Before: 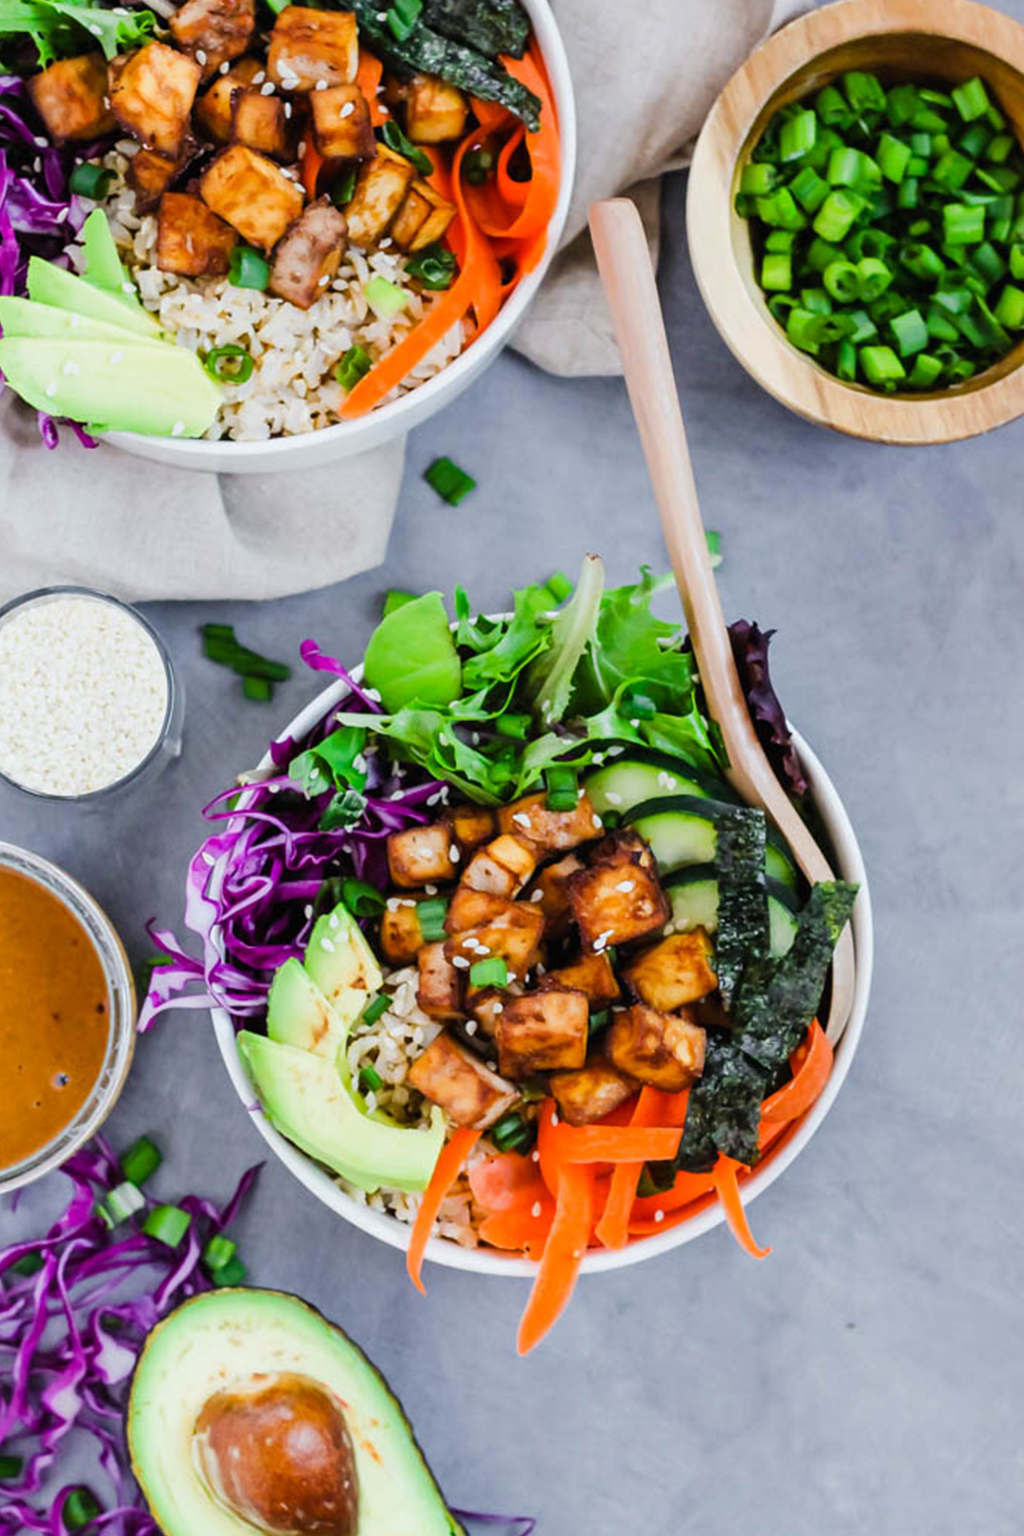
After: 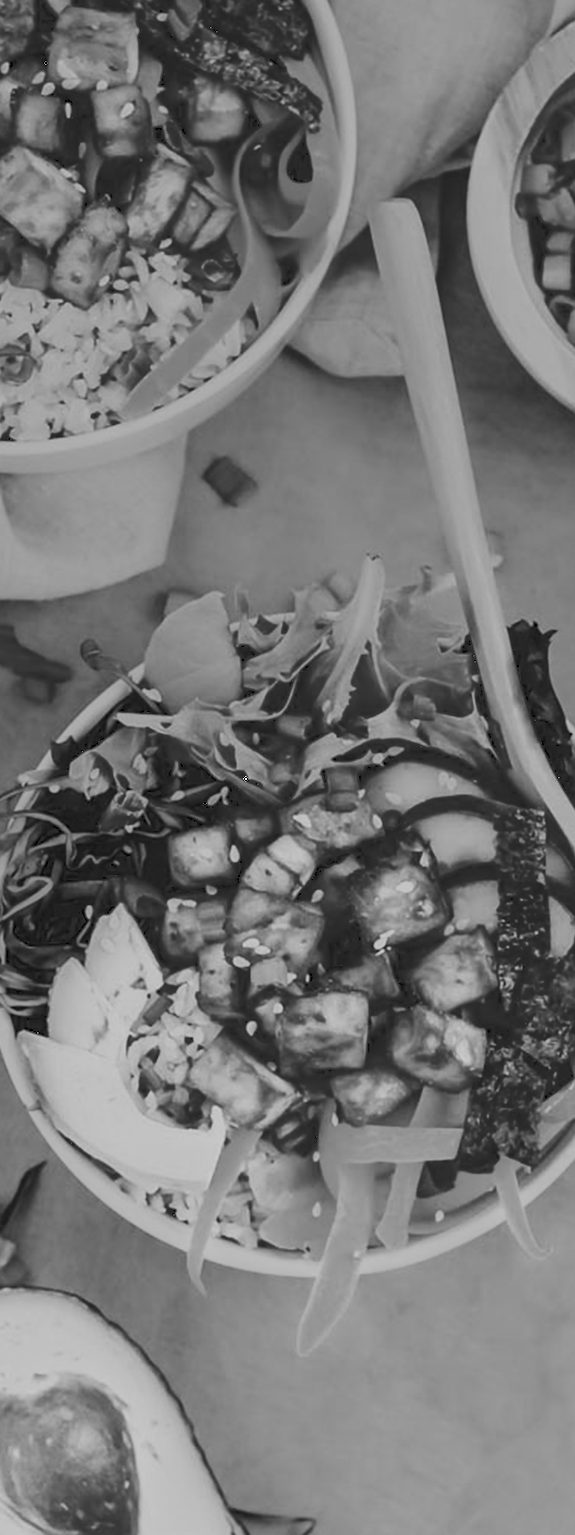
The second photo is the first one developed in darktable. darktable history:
sharpen: amount 0.2
crop: left 21.496%, right 22.254%
graduated density: on, module defaults
monochrome: a 26.22, b 42.67, size 0.8
white balance: red 1, blue 1
tone curve: curves: ch0 [(0, 0.148) (0.191, 0.225) (0.712, 0.695) (0.864, 0.797) (1, 0.839)]
